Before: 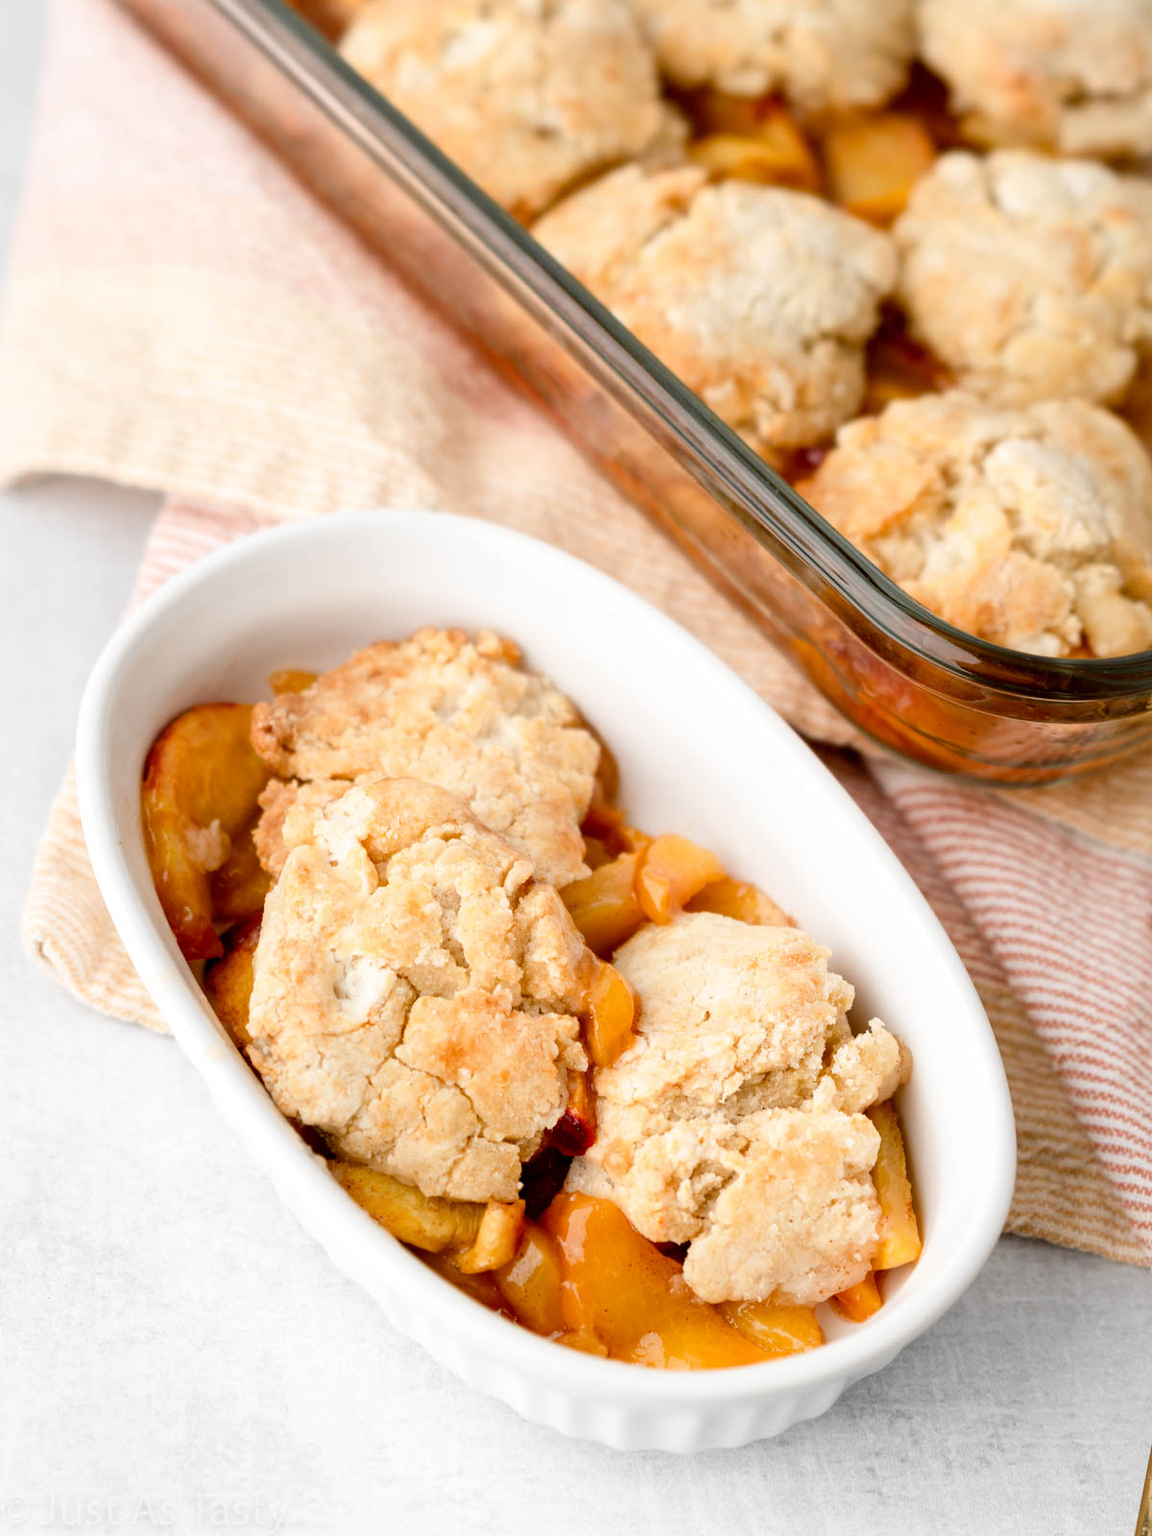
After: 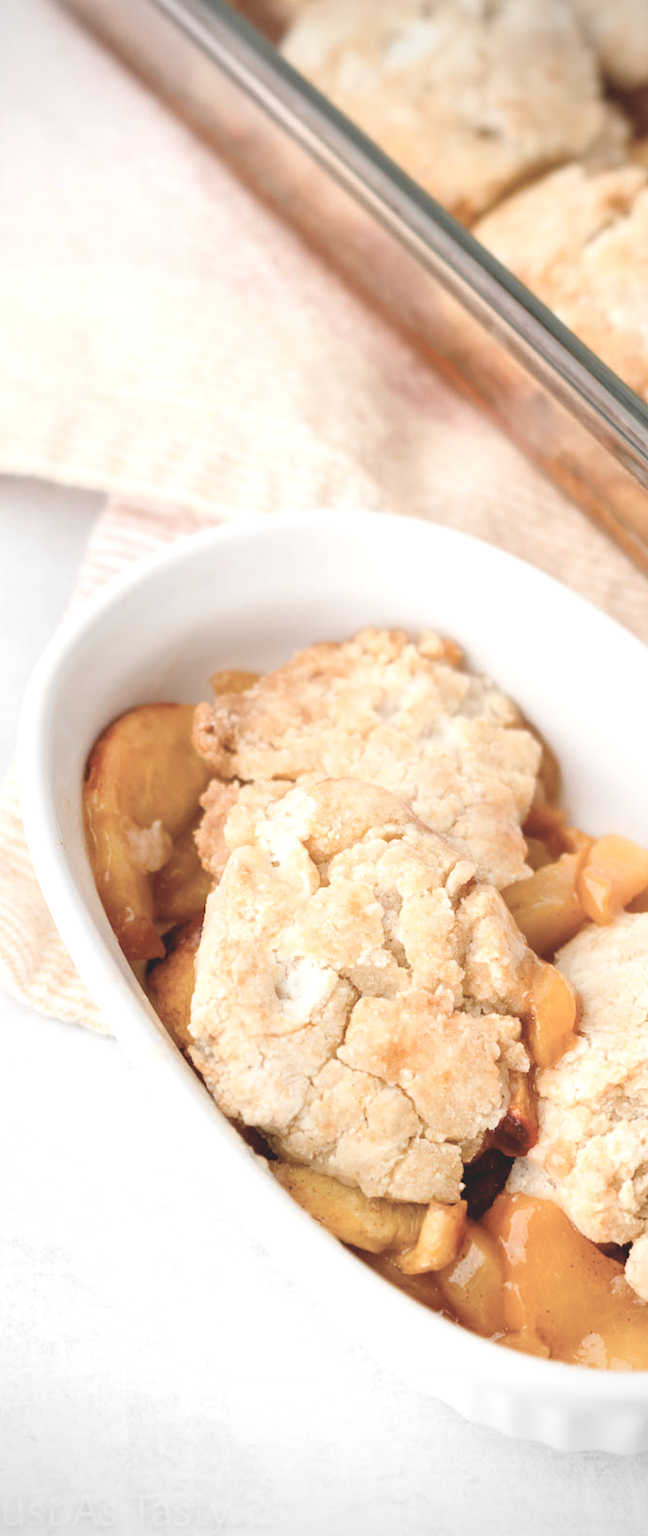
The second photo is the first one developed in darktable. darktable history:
contrast brightness saturation: contrast -0.26, saturation -0.43
crop: left 5.114%, right 38.589%
vignetting: unbound false
exposure: black level correction 0, exposure 0.5 EV, compensate exposure bias true, compensate highlight preservation false
